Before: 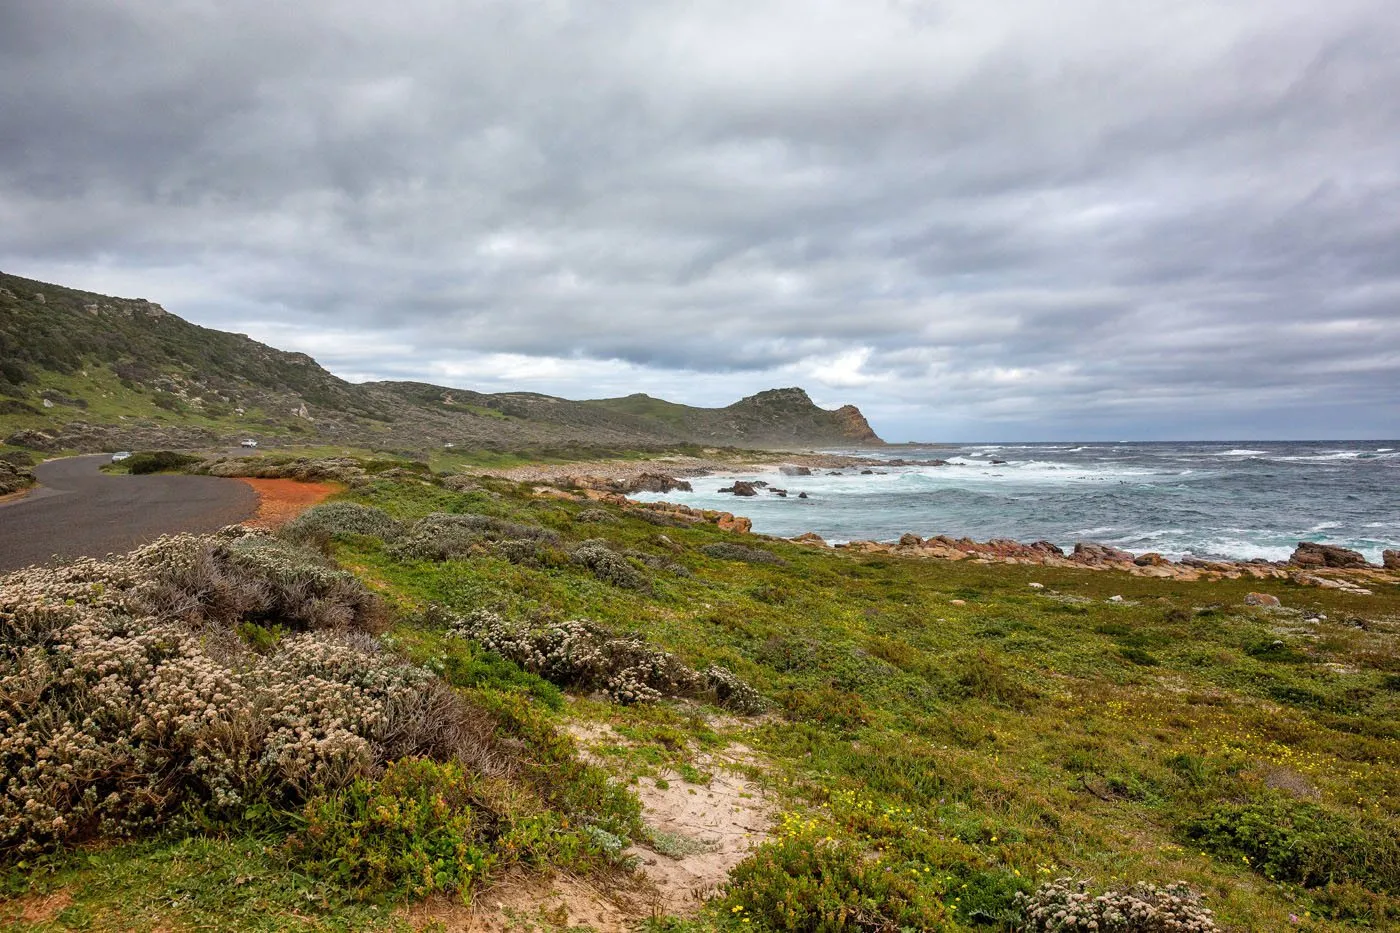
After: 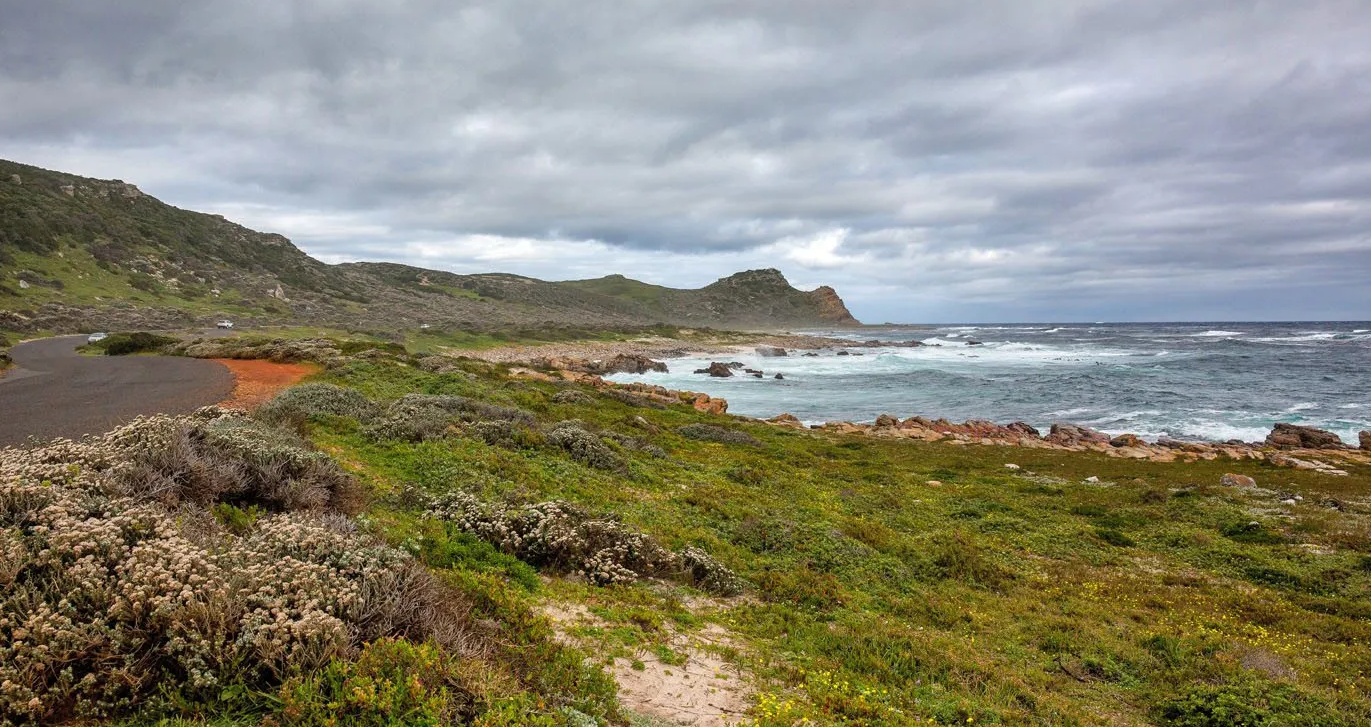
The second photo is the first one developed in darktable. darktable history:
crop and rotate: left 1.814%, top 12.818%, right 0.25%, bottom 9.225%
shadows and highlights: shadows 25, highlights -25
